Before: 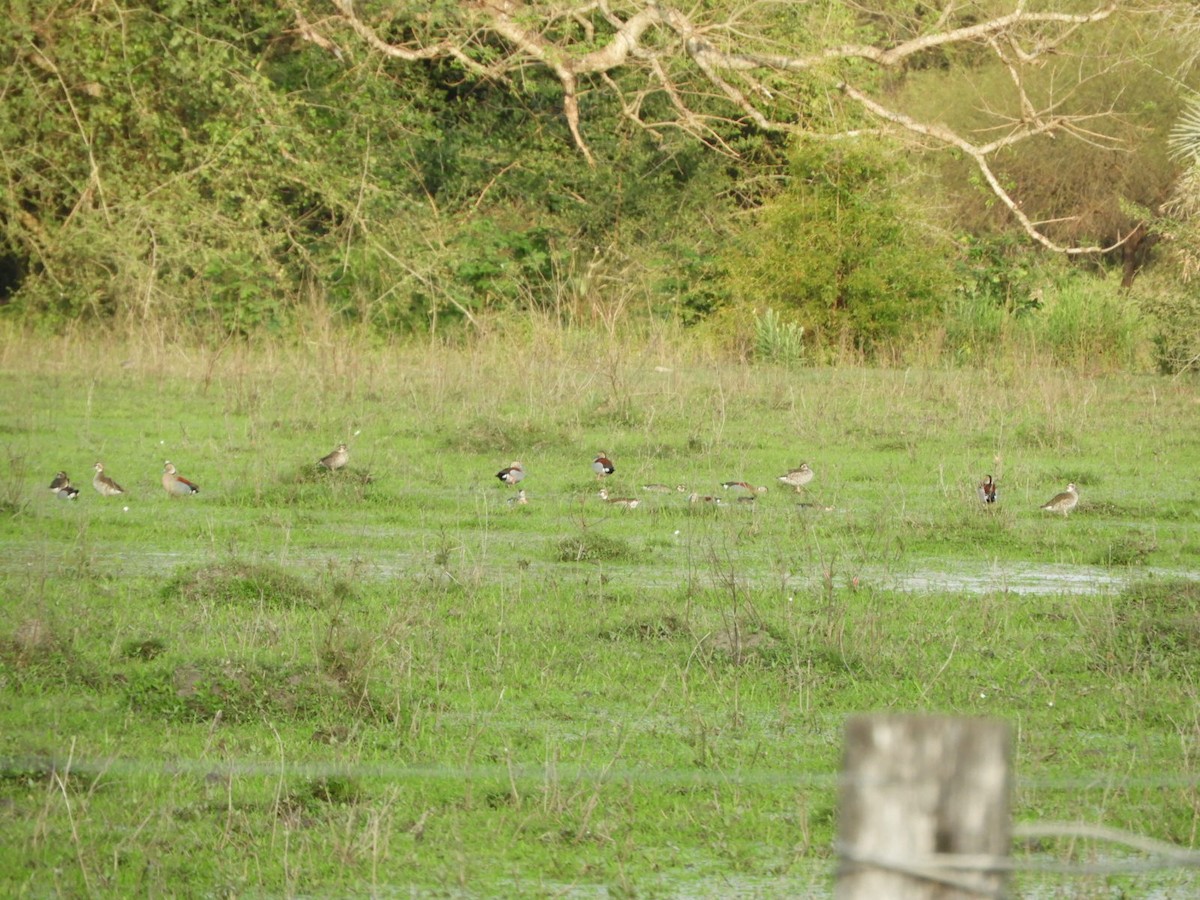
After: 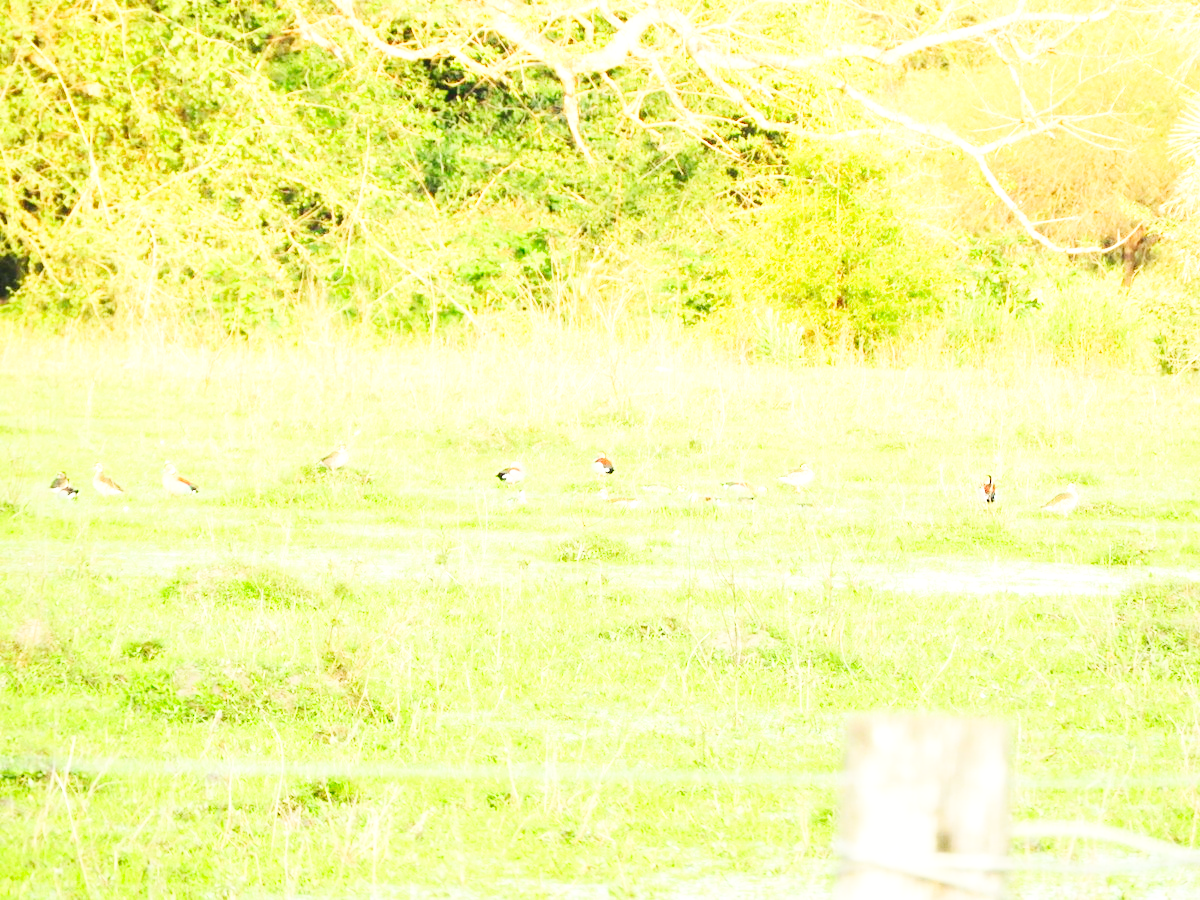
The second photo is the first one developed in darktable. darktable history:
contrast brightness saturation: contrast 0.199, brightness 0.164, saturation 0.215
base curve: curves: ch0 [(0, 0.003) (0.001, 0.002) (0.006, 0.004) (0.02, 0.022) (0.048, 0.086) (0.094, 0.234) (0.162, 0.431) (0.258, 0.629) (0.385, 0.8) (0.548, 0.918) (0.751, 0.988) (1, 1)], preserve colors none
exposure: black level correction 0, exposure 0.693 EV, compensate highlight preservation false
